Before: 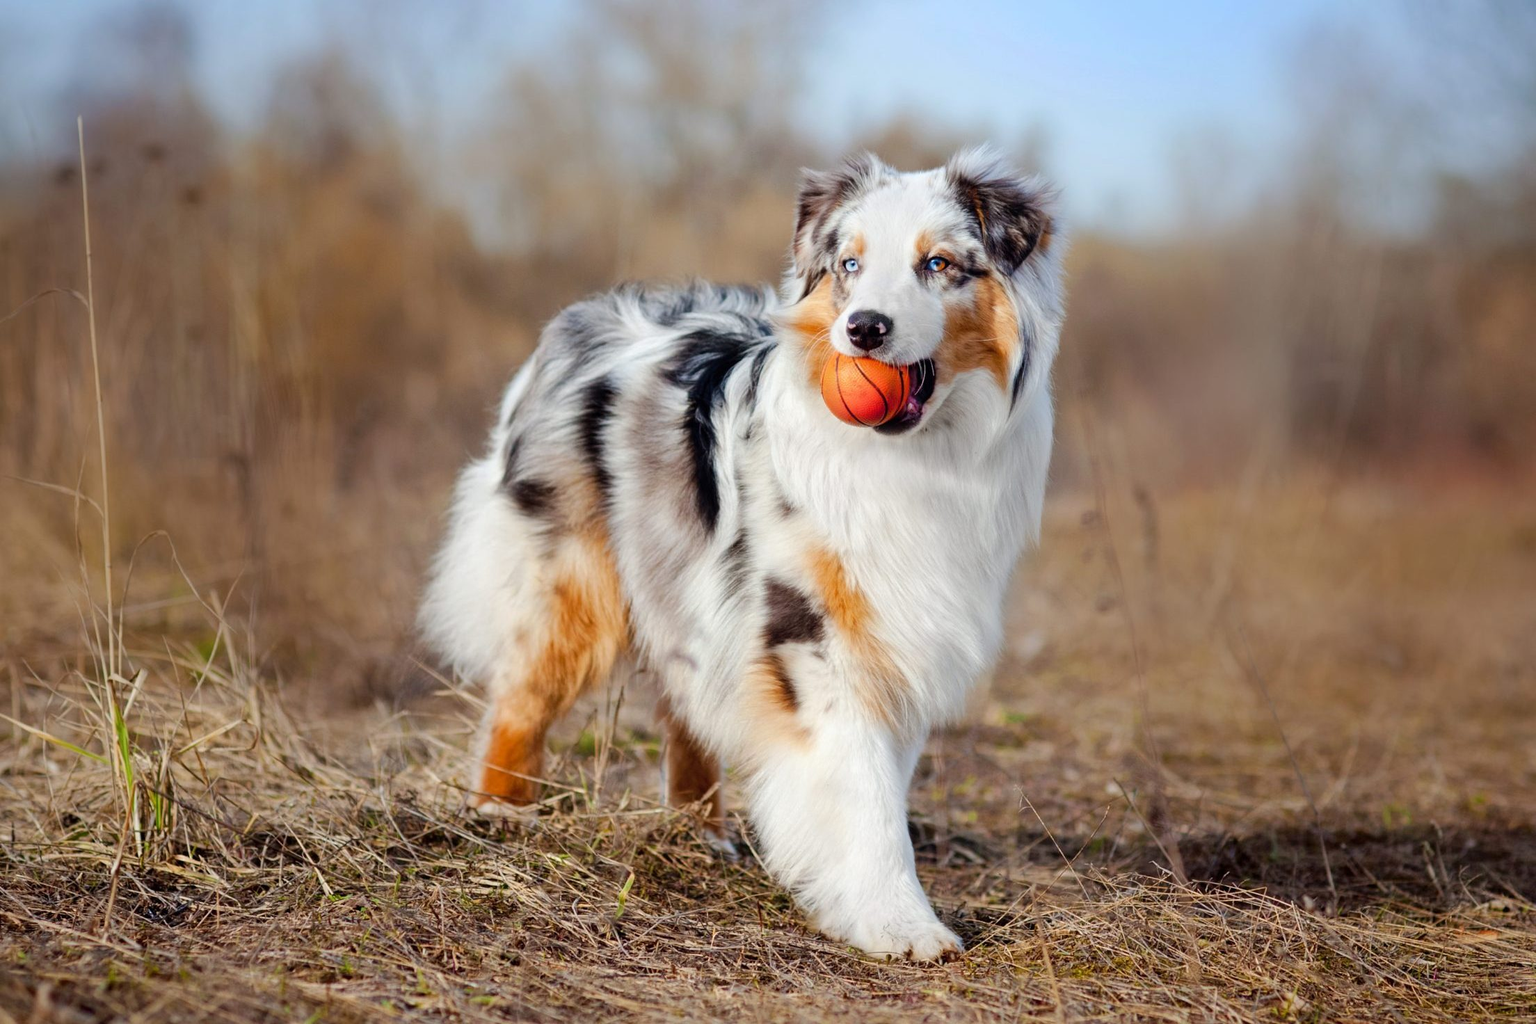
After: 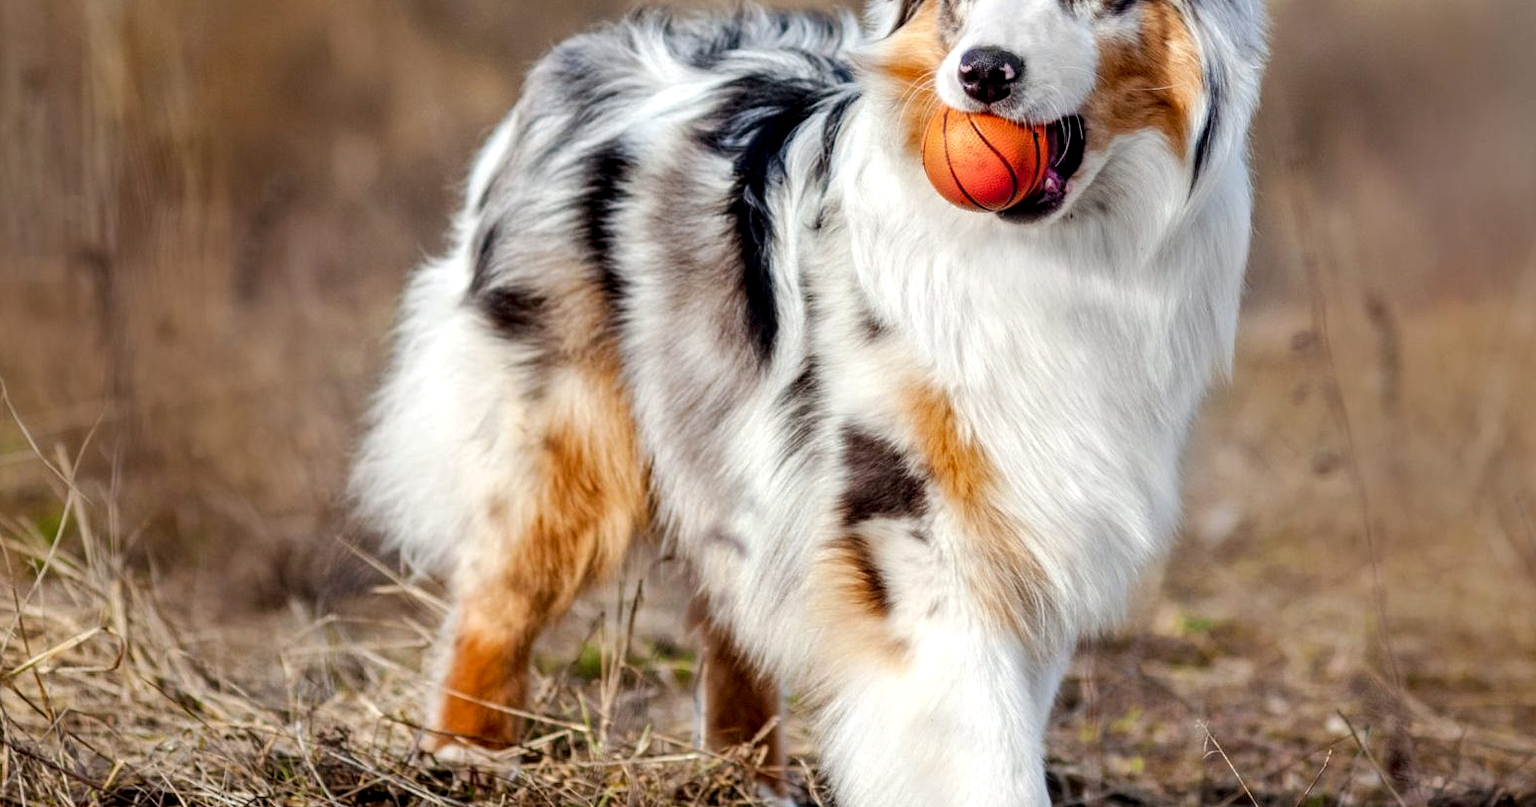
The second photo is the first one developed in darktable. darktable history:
local contrast: highlights 58%, detail 146%
crop: left 11.172%, top 27.128%, right 18.326%, bottom 17.283%
